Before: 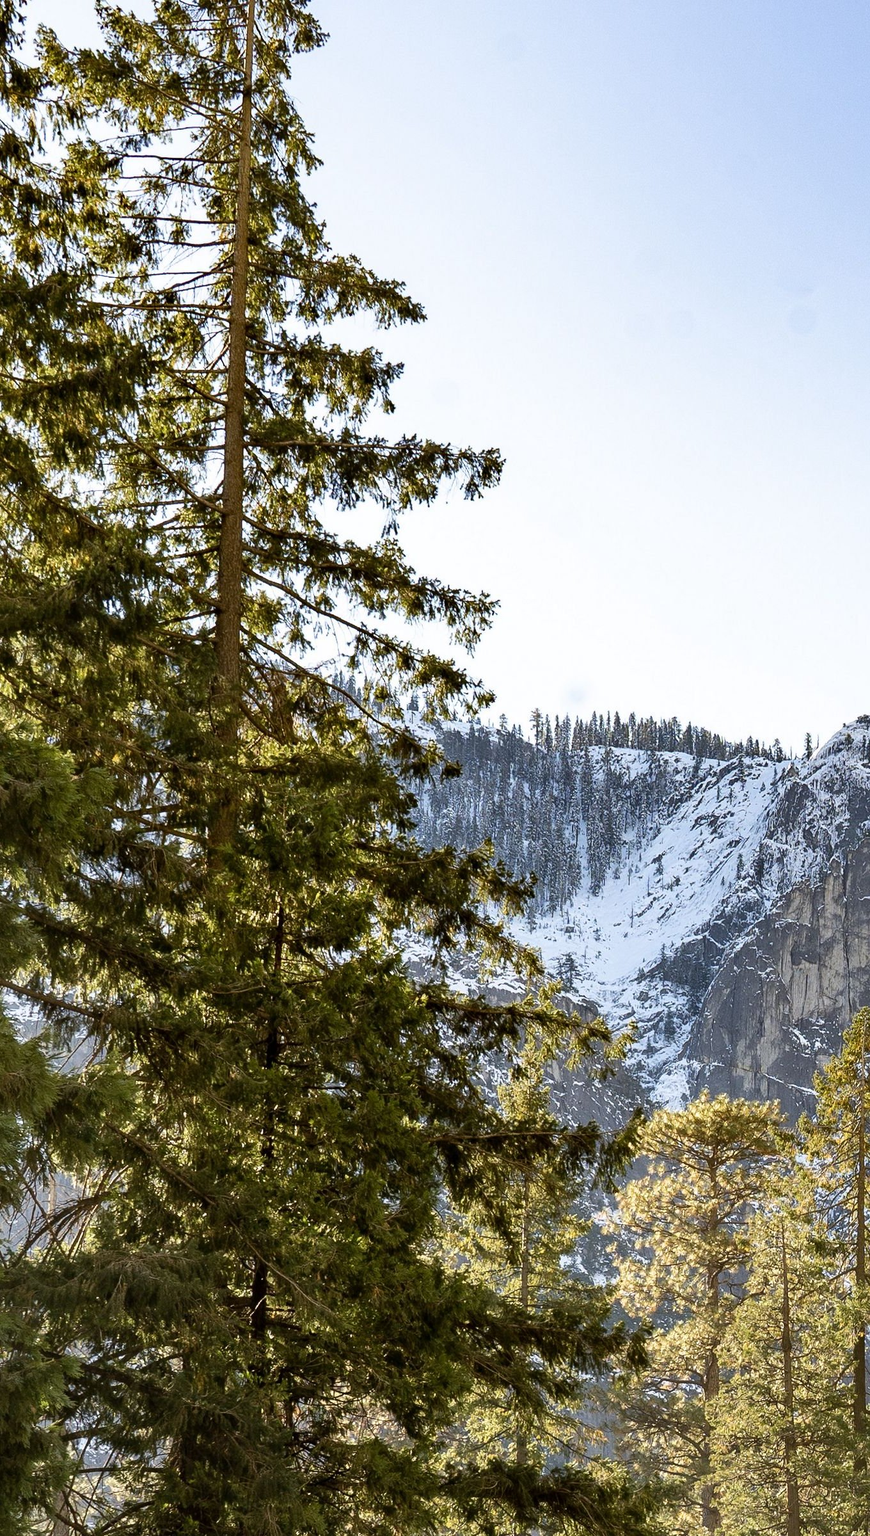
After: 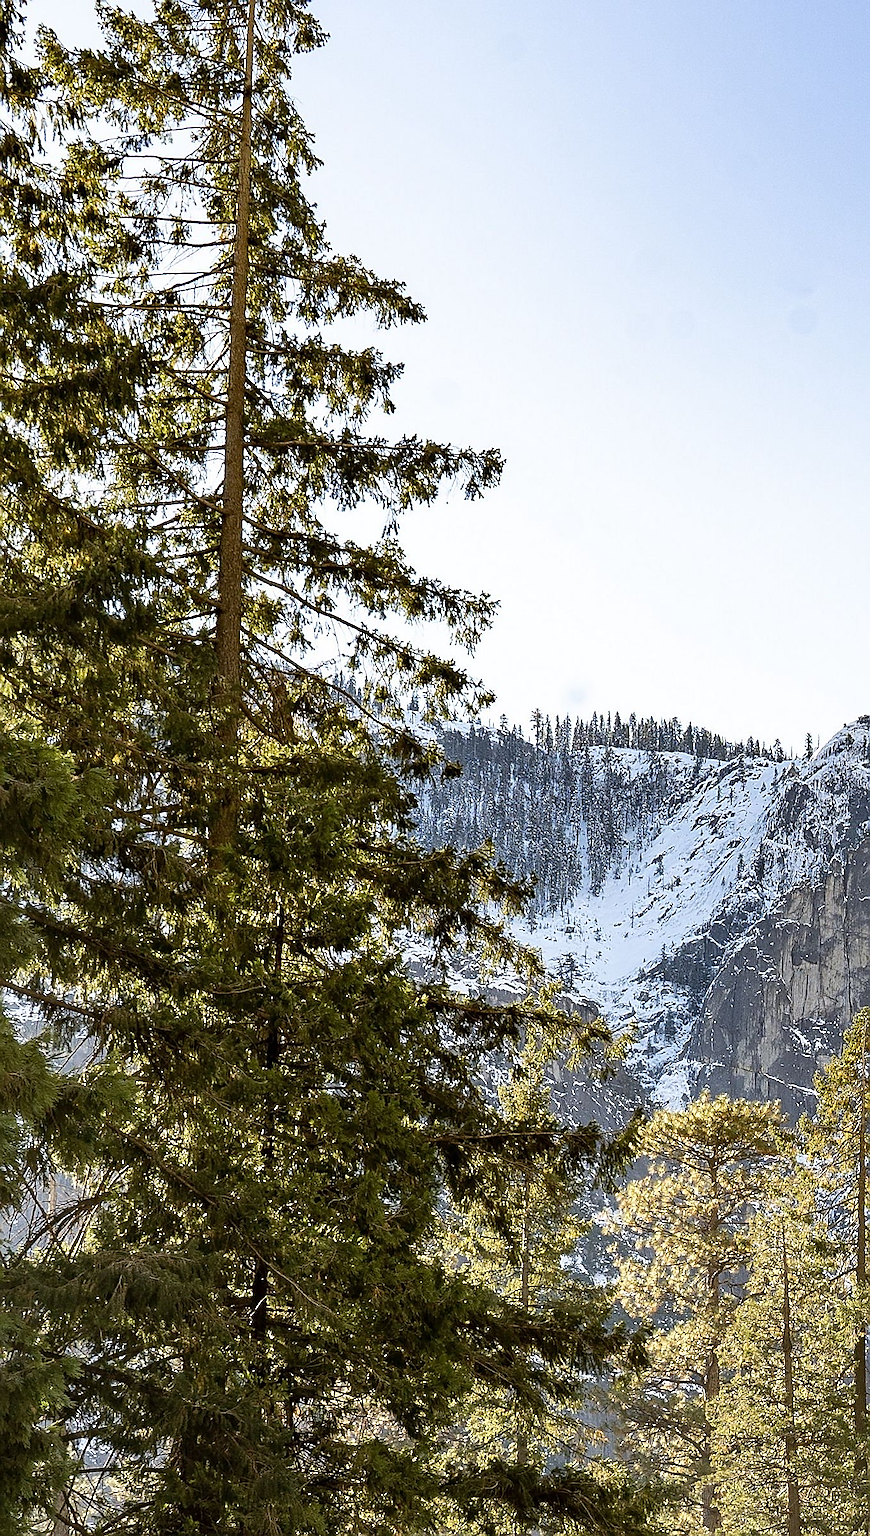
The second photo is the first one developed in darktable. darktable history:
sharpen: radius 1.428, amount 1.238, threshold 0.842
